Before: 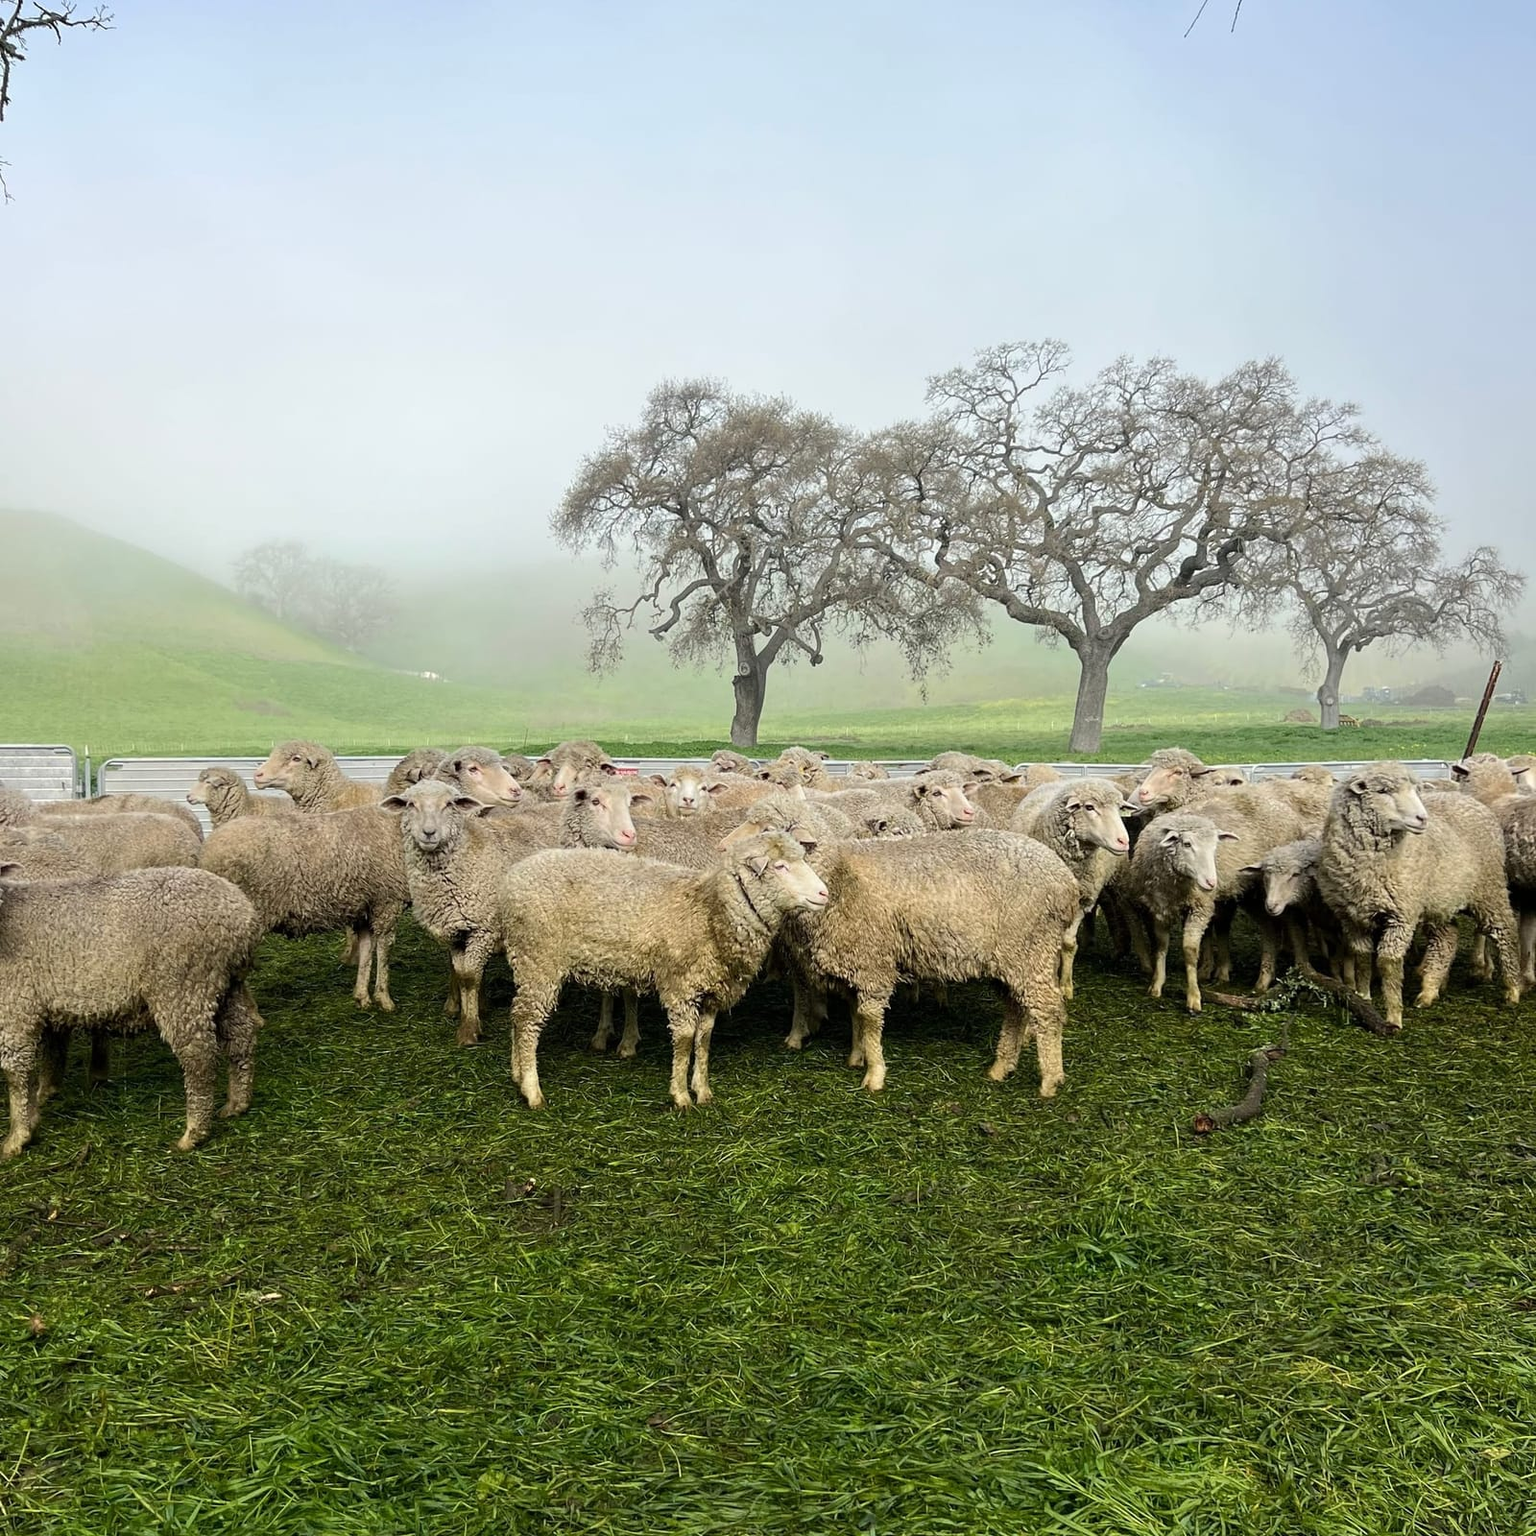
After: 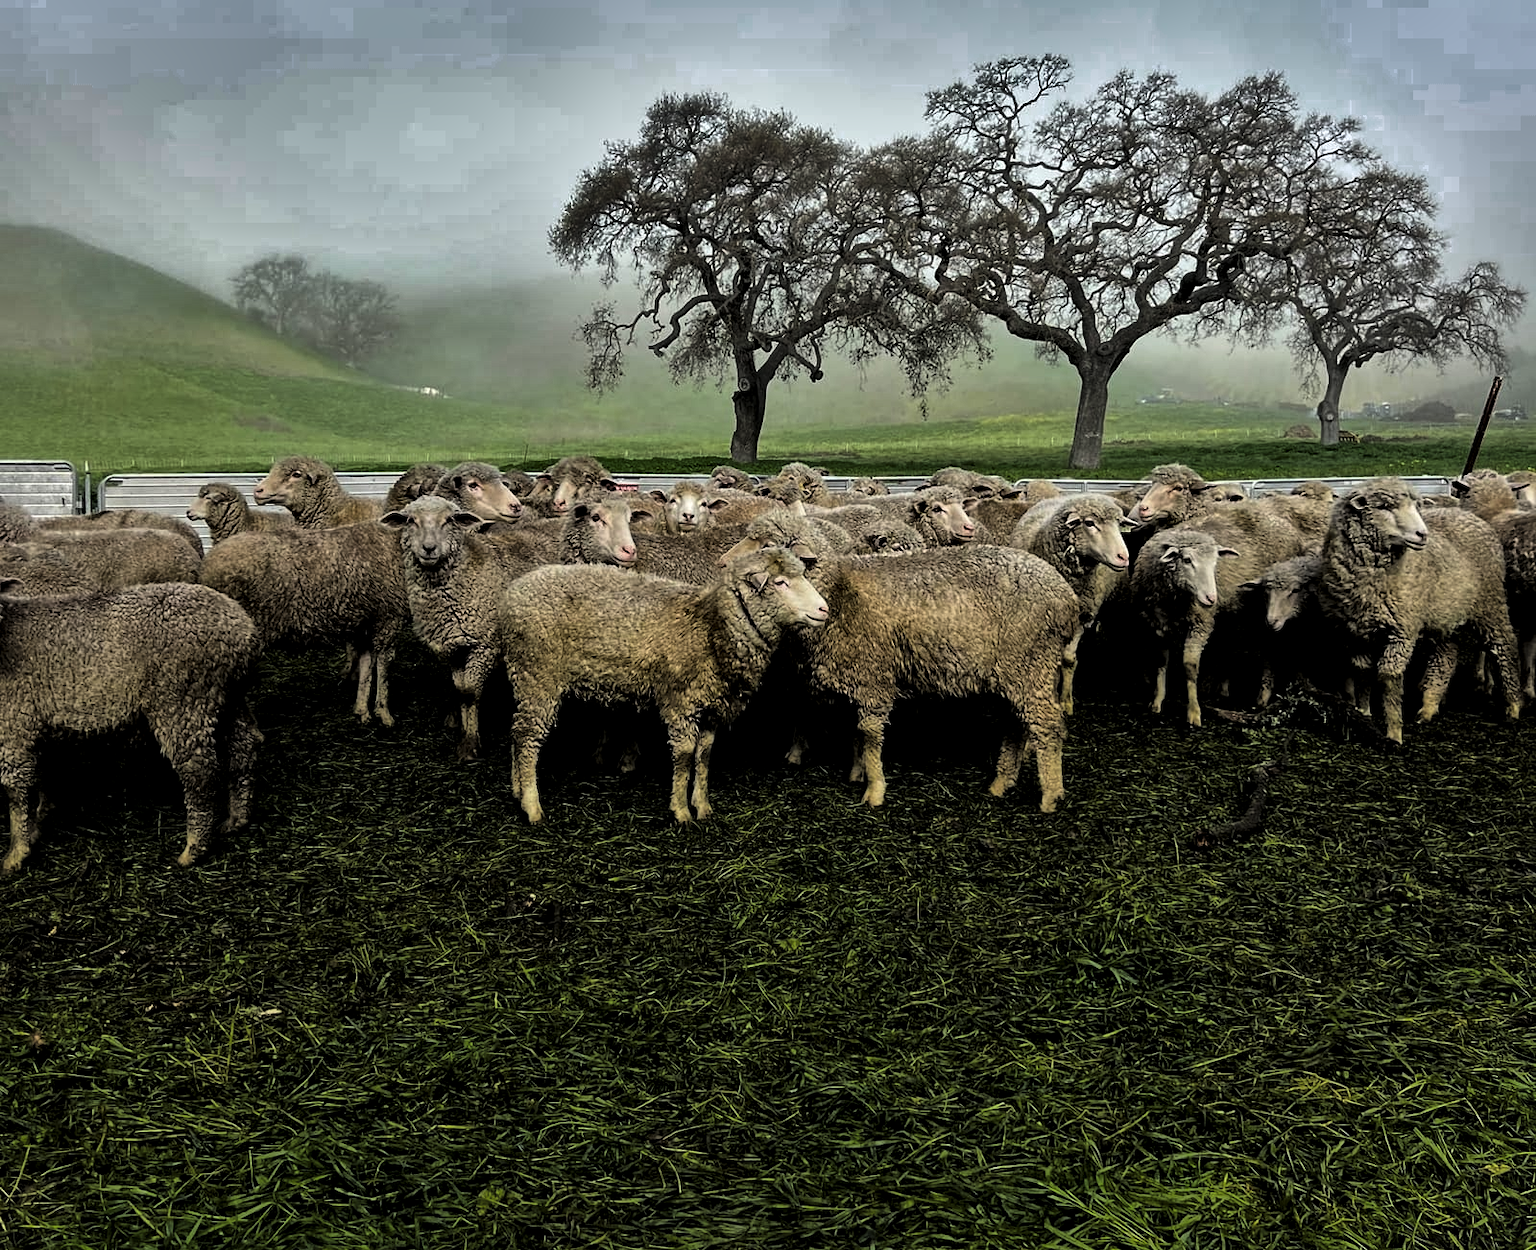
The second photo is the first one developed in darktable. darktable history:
shadows and highlights: shadows 20.91, highlights -82.73, soften with gaussian
crop and rotate: top 18.507%
contrast brightness saturation: contrast -0.19, saturation 0.19
local contrast: mode bilateral grid, contrast 25, coarseness 60, detail 151%, midtone range 0.2
levels: mode automatic, black 8.58%, gray 59.42%, levels [0, 0.445, 1]
color zones: curves: ch0 [(0.203, 0.433) (0.607, 0.517) (0.697, 0.696) (0.705, 0.897)]
